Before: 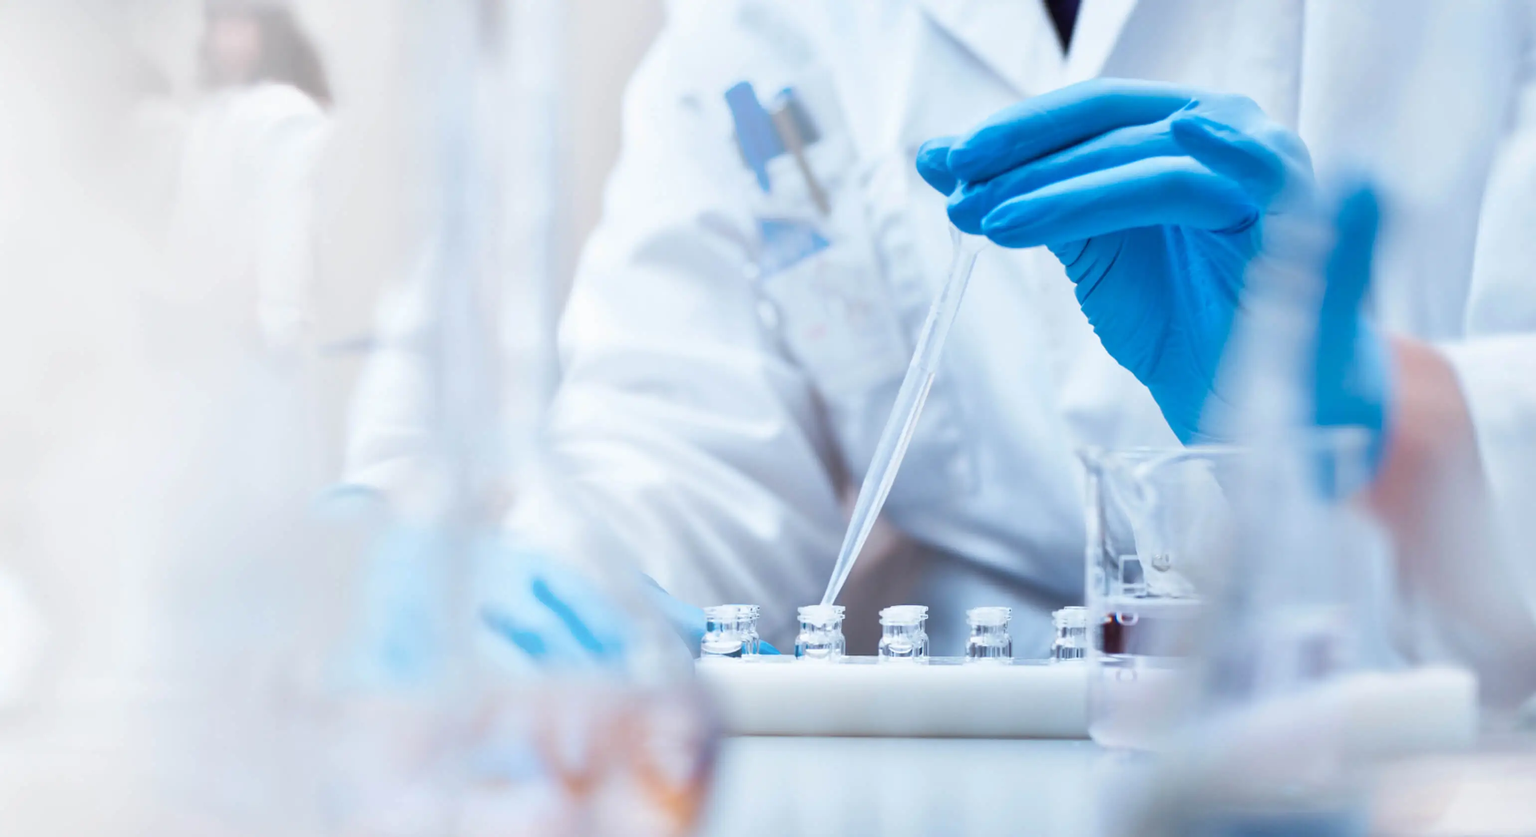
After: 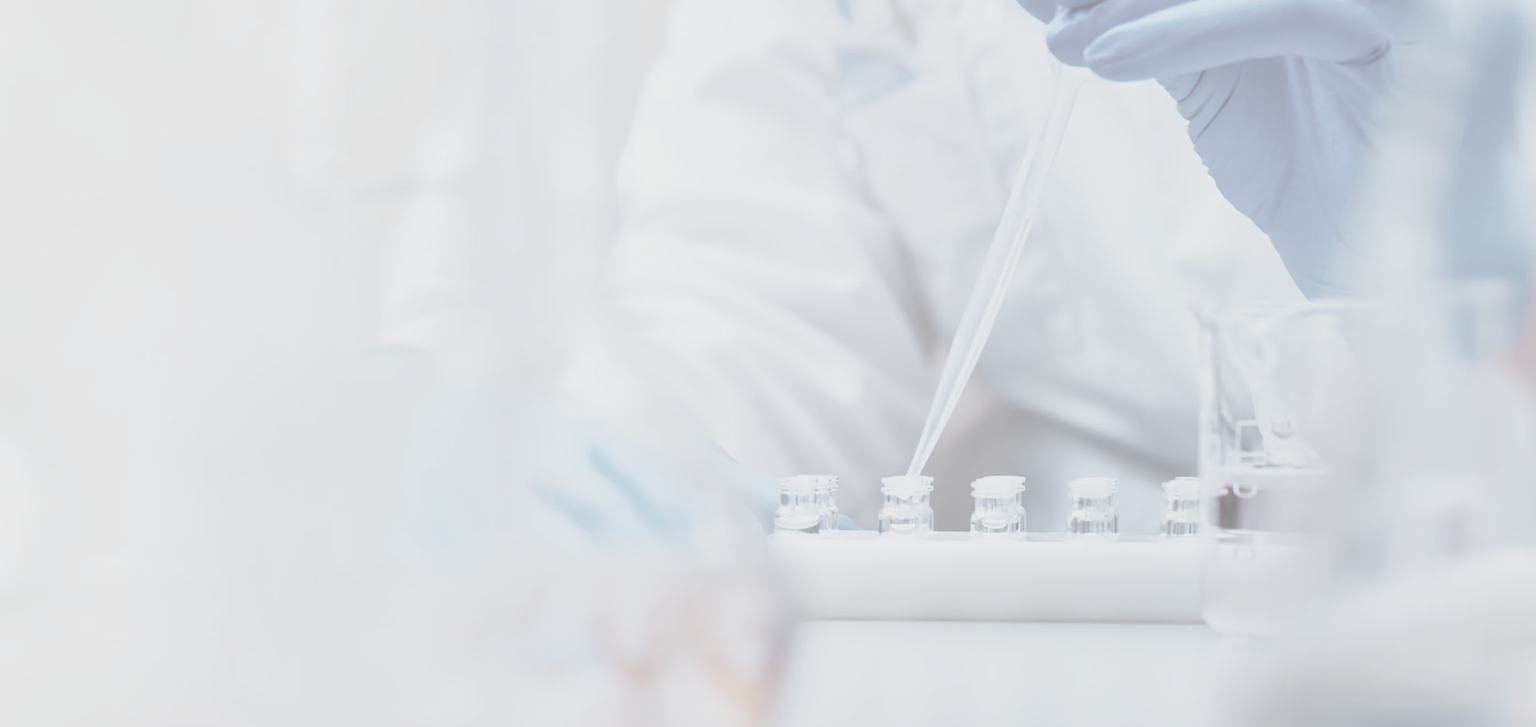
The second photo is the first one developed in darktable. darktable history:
contrast brightness saturation: contrast -0.32, brightness 0.75, saturation -0.78
crop: top 20.916%, right 9.437%, bottom 0.316%
